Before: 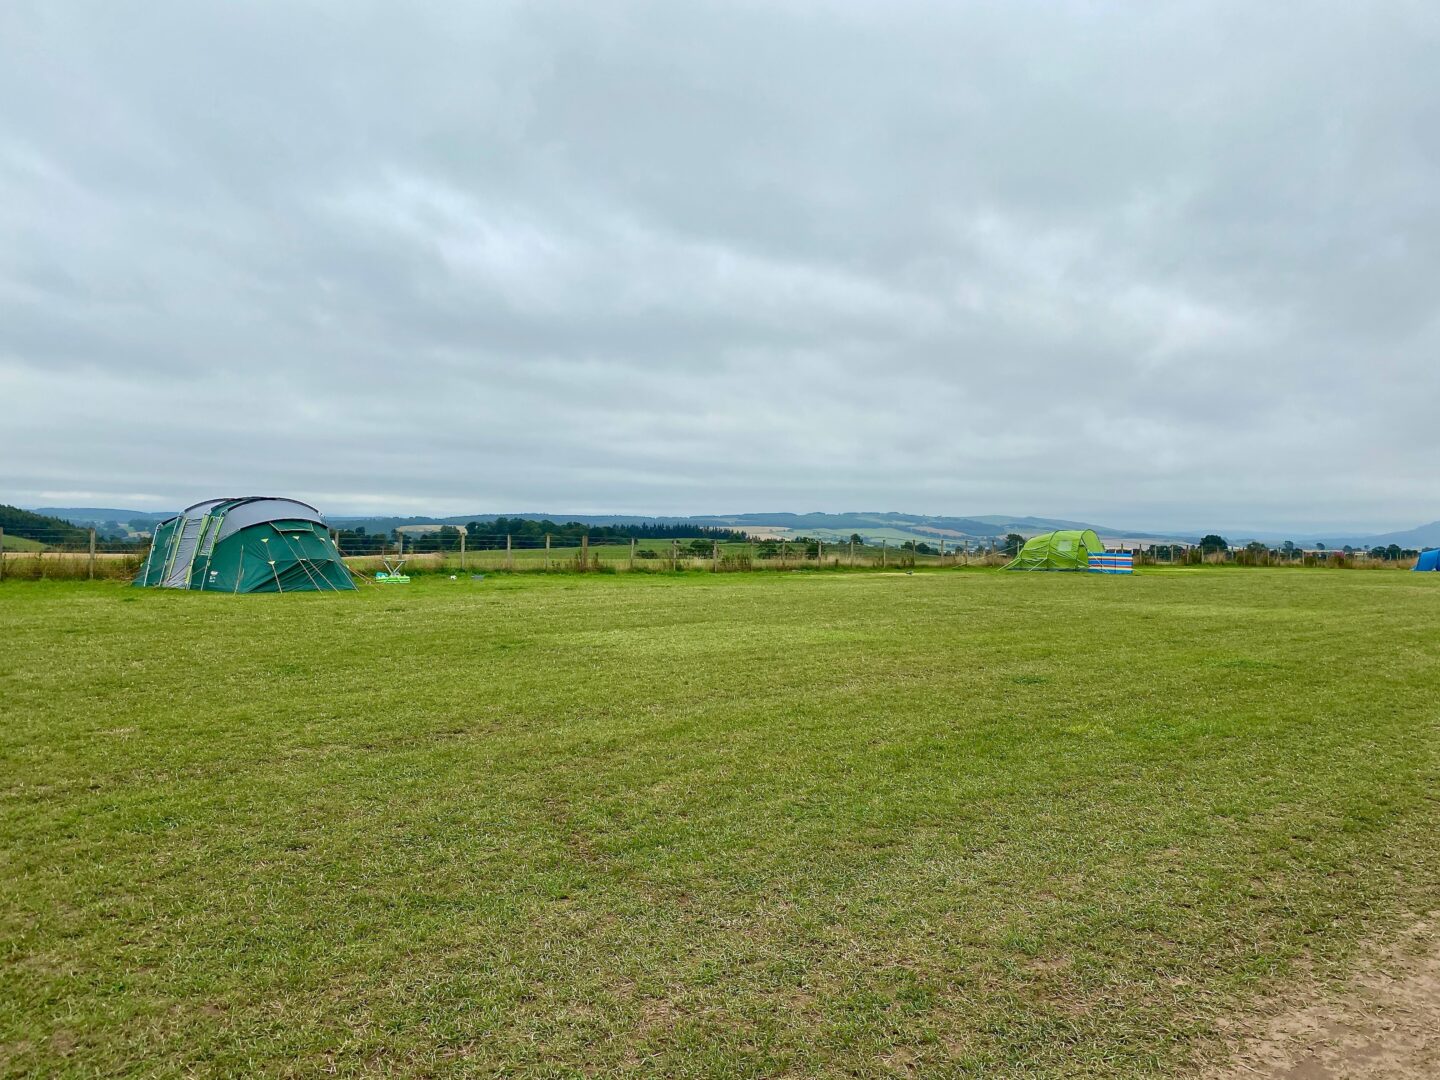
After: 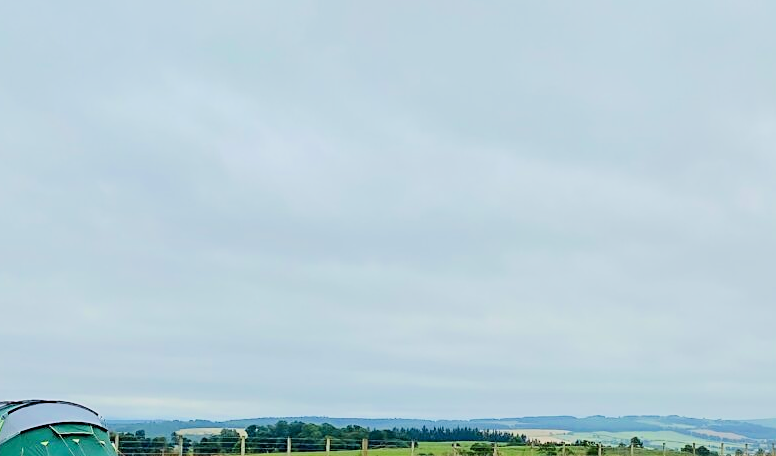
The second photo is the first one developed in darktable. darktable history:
sharpen: on, module defaults
crop: left 15.306%, top 9.065%, right 30.789%, bottom 48.638%
filmic rgb: black relative exposure -6.15 EV, white relative exposure 6.96 EV, hardness 2.23, color science v6 (2022)
exposure: exposure 1.16 EV, compensate exposure bias true, compensate highlight preservation false
